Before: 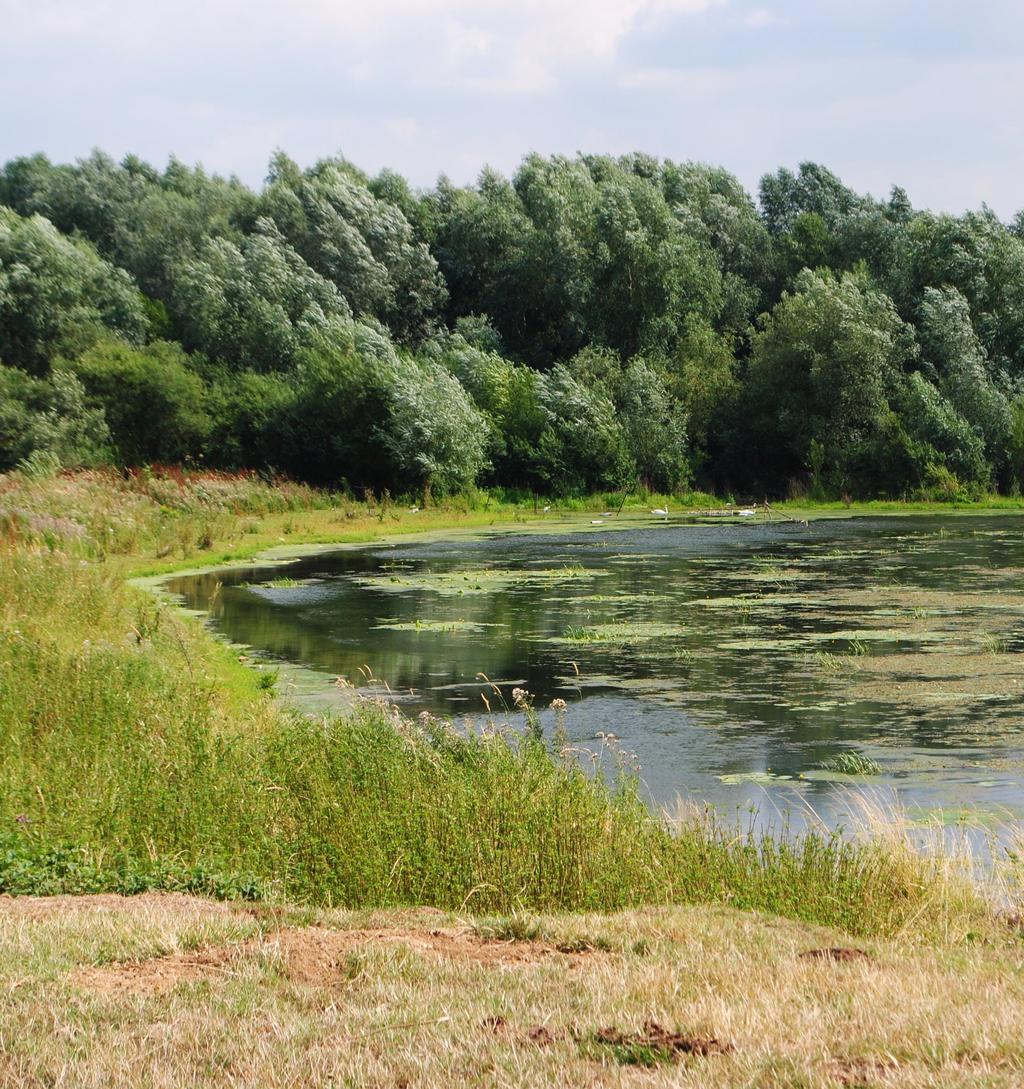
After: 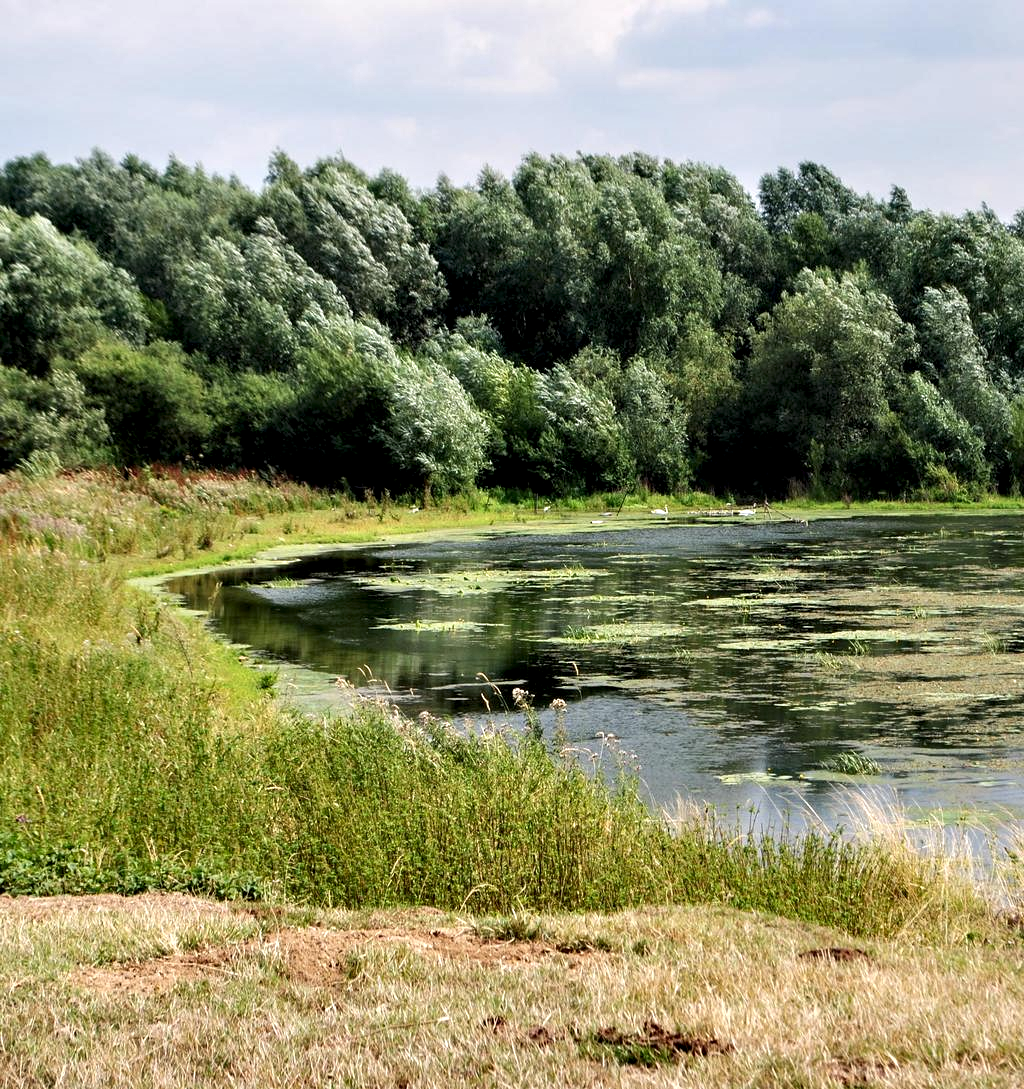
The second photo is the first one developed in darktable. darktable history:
contrast equalizer: y [[0.601, 0.6, 0.598, 0.598, 0.6, 0.601], [0.5 ×6], [0.5 ×6], [0 ×6], [0 ×6]]
